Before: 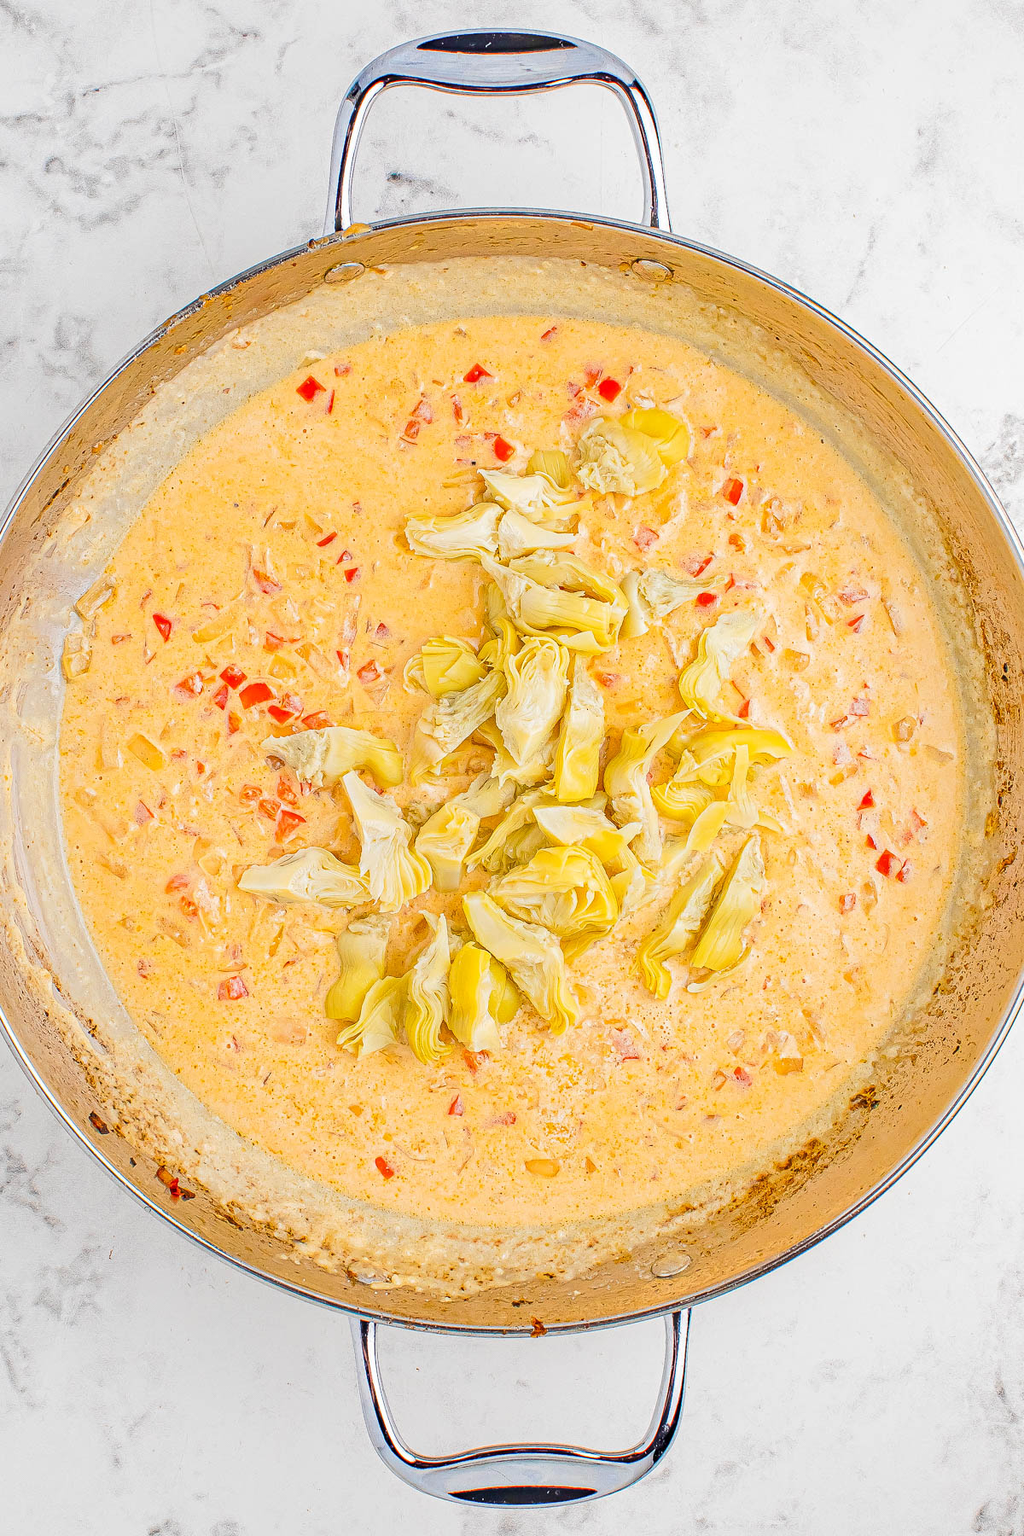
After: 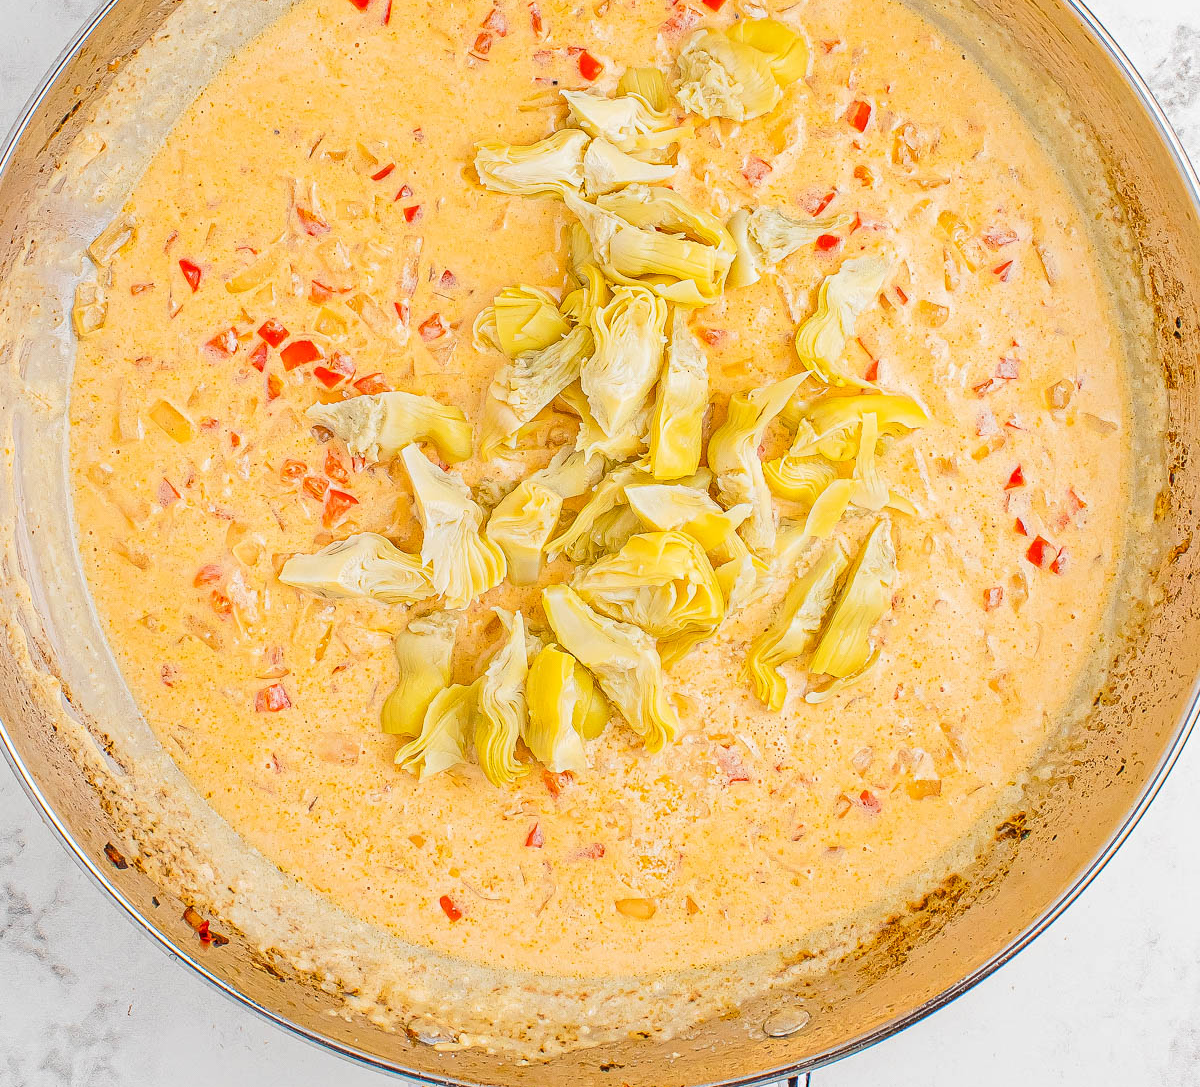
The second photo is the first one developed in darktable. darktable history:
crop and rotate: top 25.6%, bottom 13.975%
